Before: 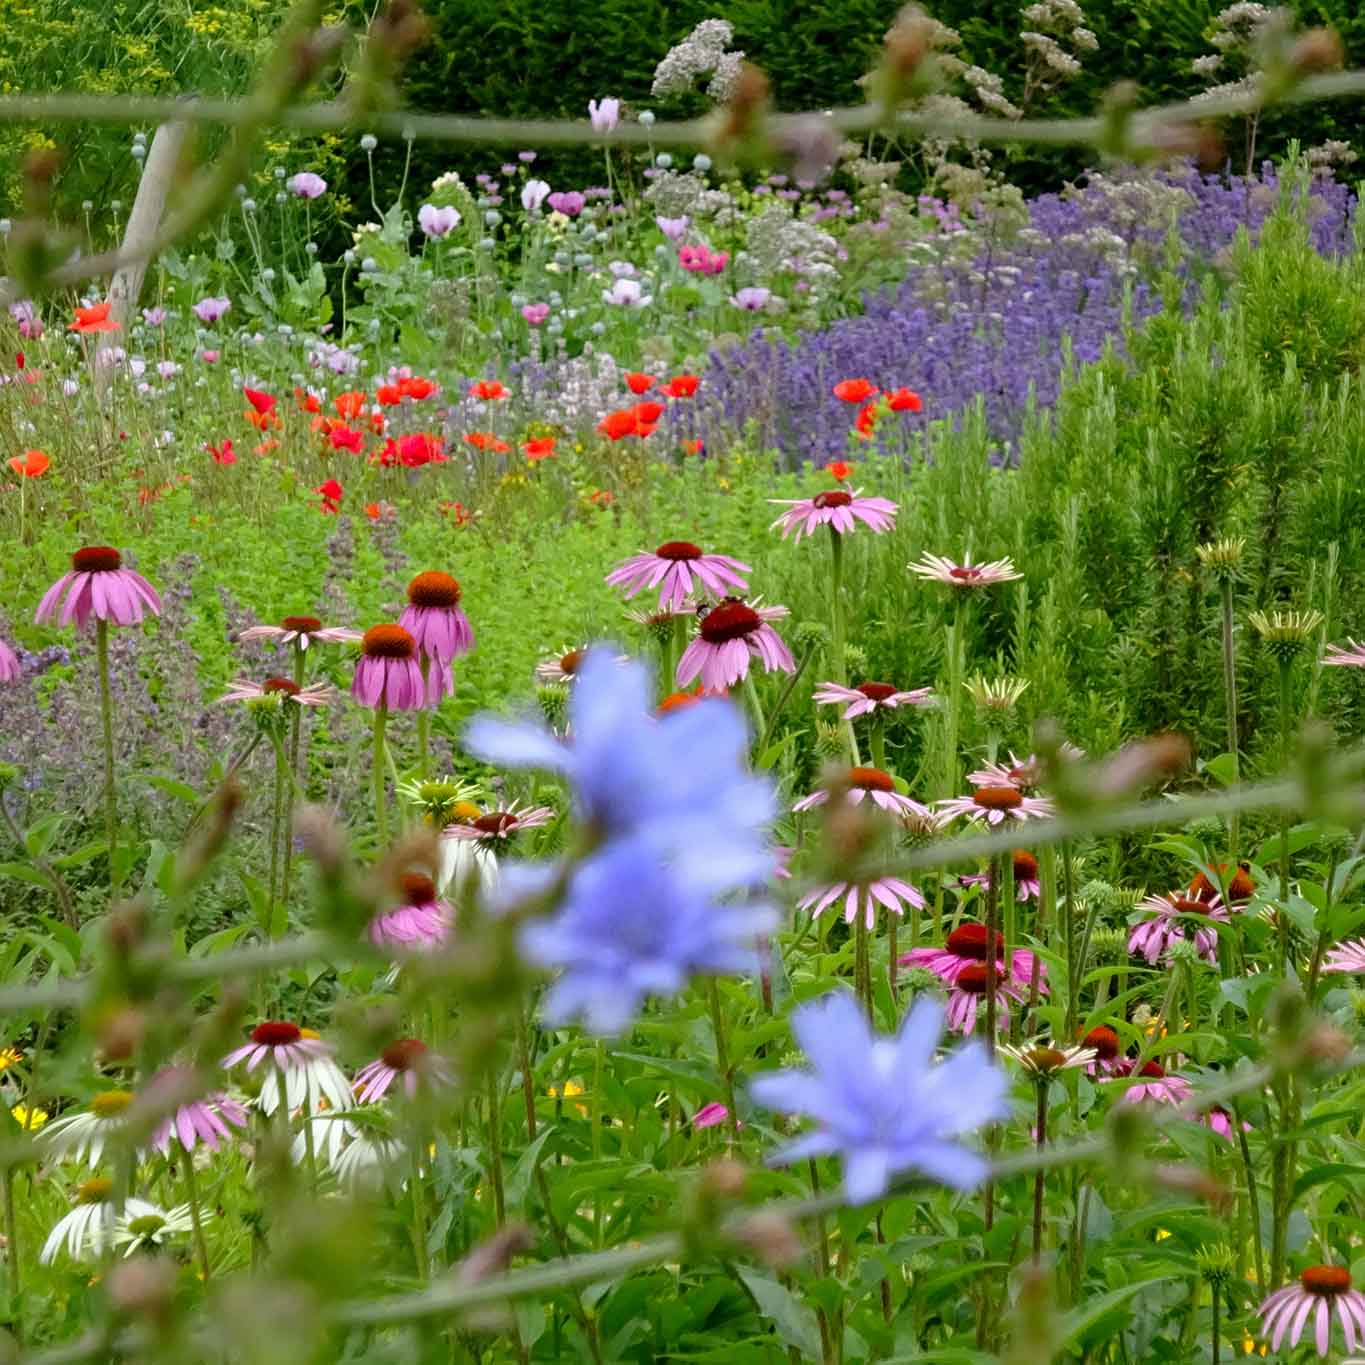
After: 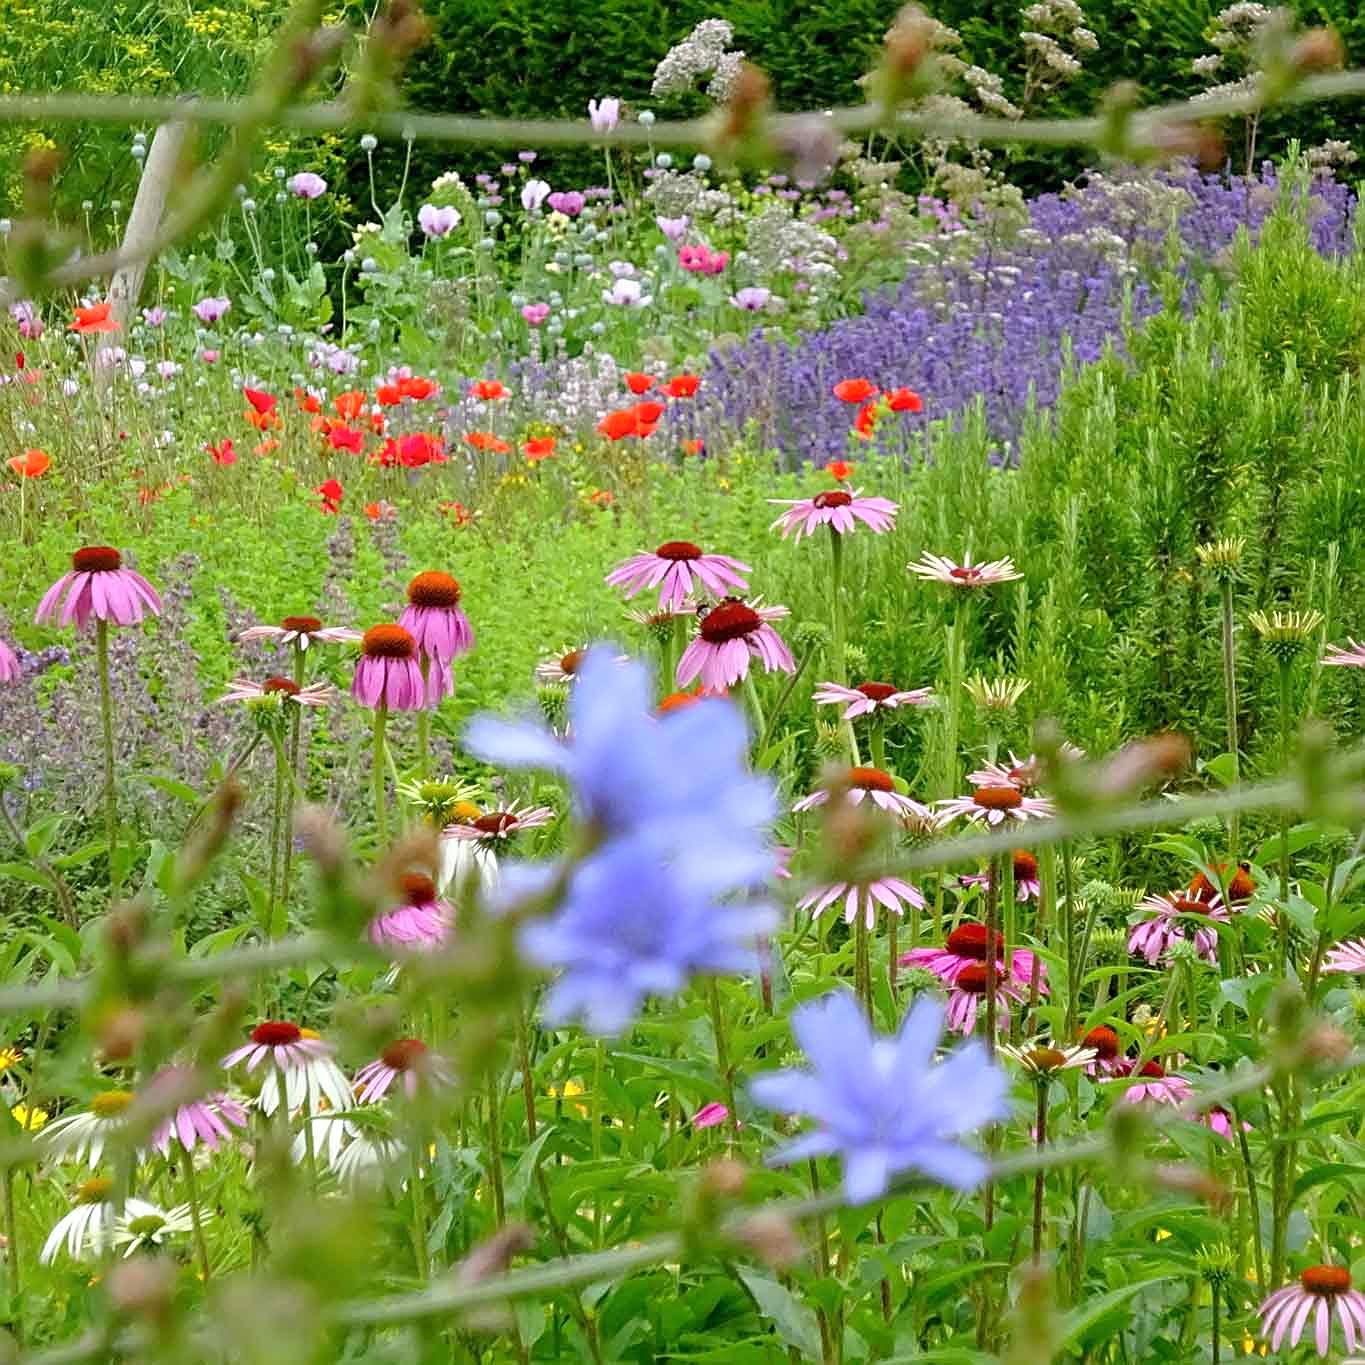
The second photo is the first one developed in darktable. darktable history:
shadows and highlights: shadows -24.28, highlights 49.77, soften with gaussian
sharpen: on, module defaults
tone equalizer: -8 EV 1 EV, -7 EV 1 EV, -6 EV 1 EV, -5 EV 1 EV, -4 EV 1 EV, -3 EV 0.75 EV, -2 EV 0.5 EV, -1 EV 0.25 EV
